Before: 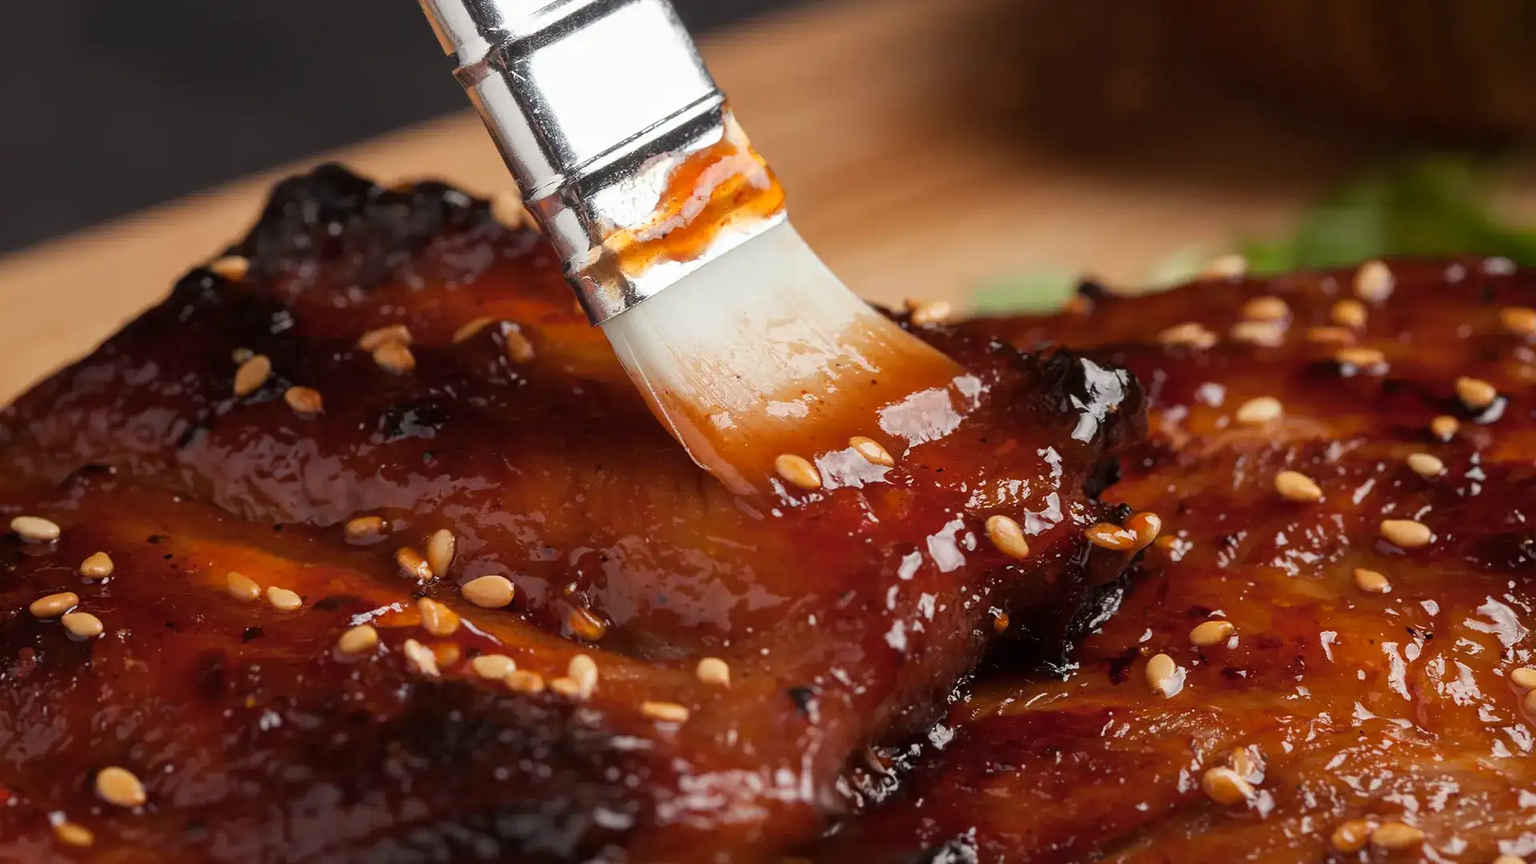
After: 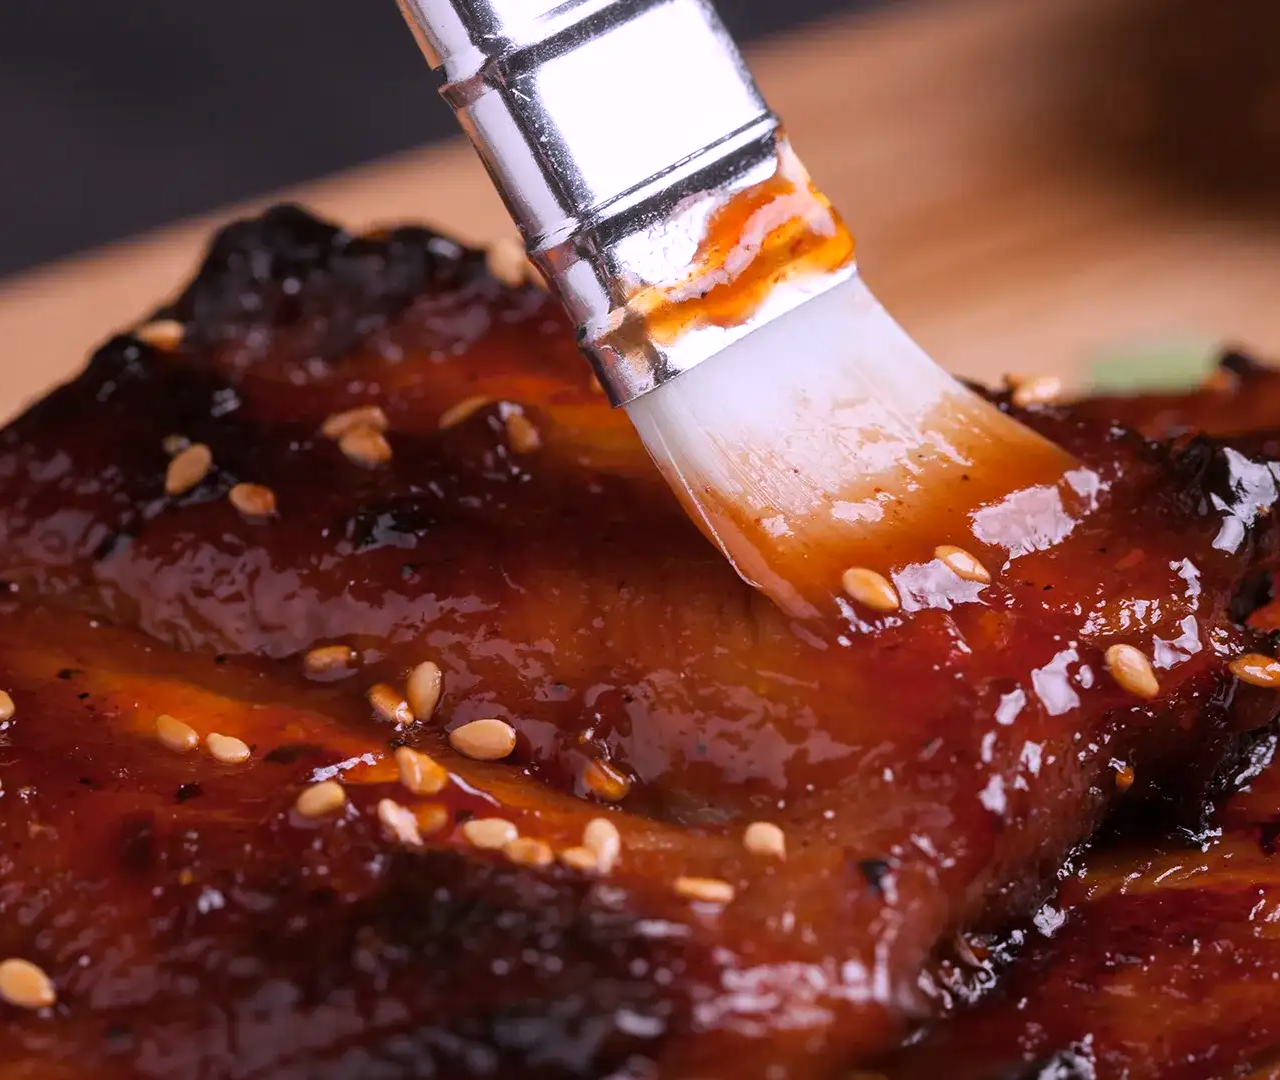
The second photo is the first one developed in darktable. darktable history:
white balance: red 1.042, blue 1.17
crop and rotate: left 6.617%, right 26.717%
